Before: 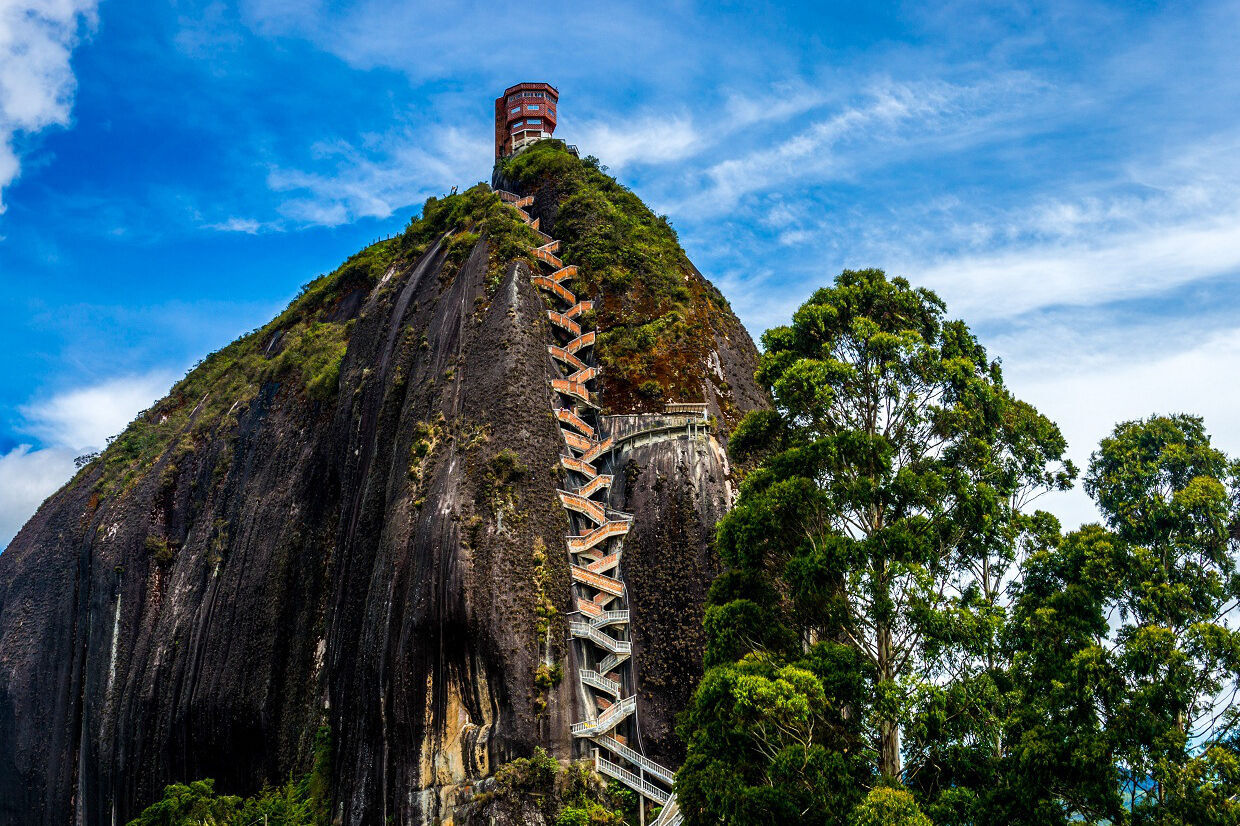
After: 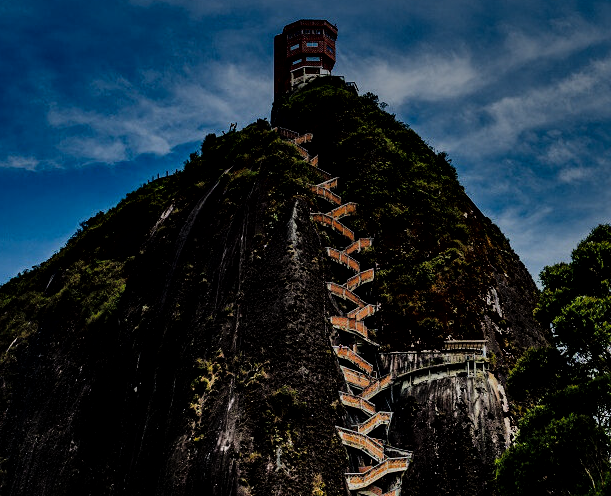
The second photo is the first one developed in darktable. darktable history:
crop: left 17.835%, top 7.675%, right 32.881%, bottom 32.213%
shadows and highlights: white point adjustment 1, soften with gaussian
exposure: exposure -2.446 EV, compensate highlight preservation false
filmic rgb: black relative exposure -7.65 EV, white relative exposure 4.56 EV, hardness 3.61, contrast 1.05
graduated density: rotation 5.63°, offset 76.9
local contrast: mode bilateral grid, contrast 25, coarseness 60, detail 151%, midtone range 0.2
